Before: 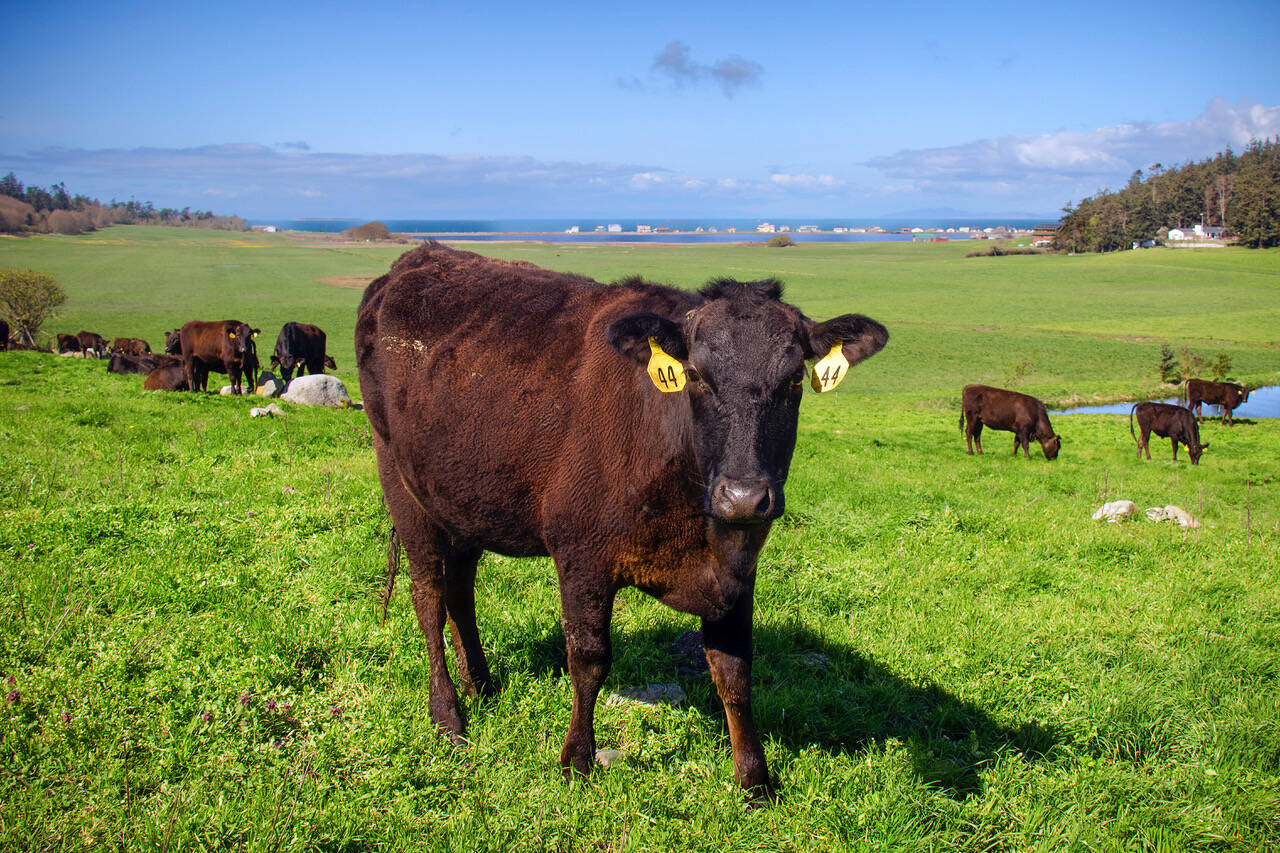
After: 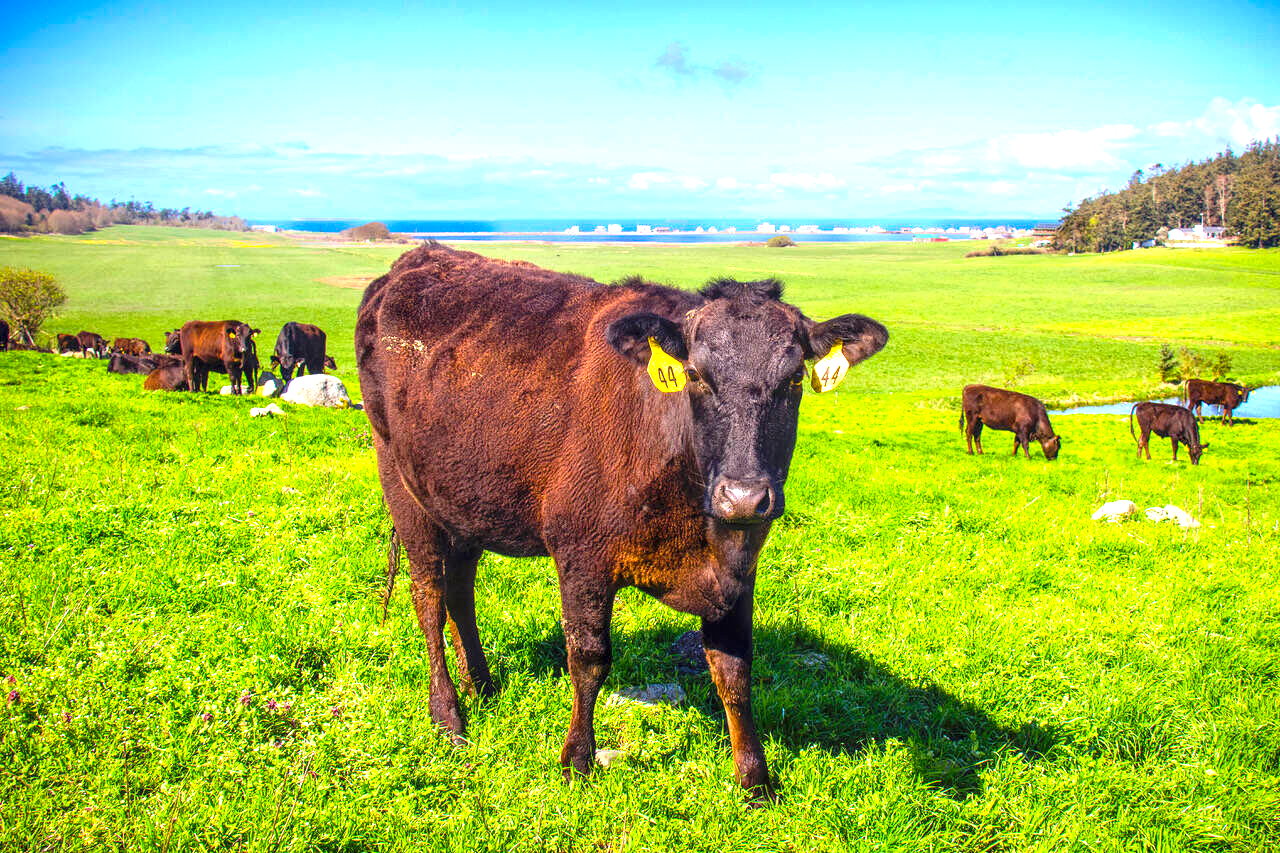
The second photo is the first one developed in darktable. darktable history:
exposure: black level correction 0, exposure 1.3 EV, compensate exposure bias true, compensate highlight preservation false
local contrast: on, module defaults
color balance rgb: linear chroma grading › global chroma 8.33%, perceptual saturation grading › global saturation 18.52%, global vibrance 7.87%
